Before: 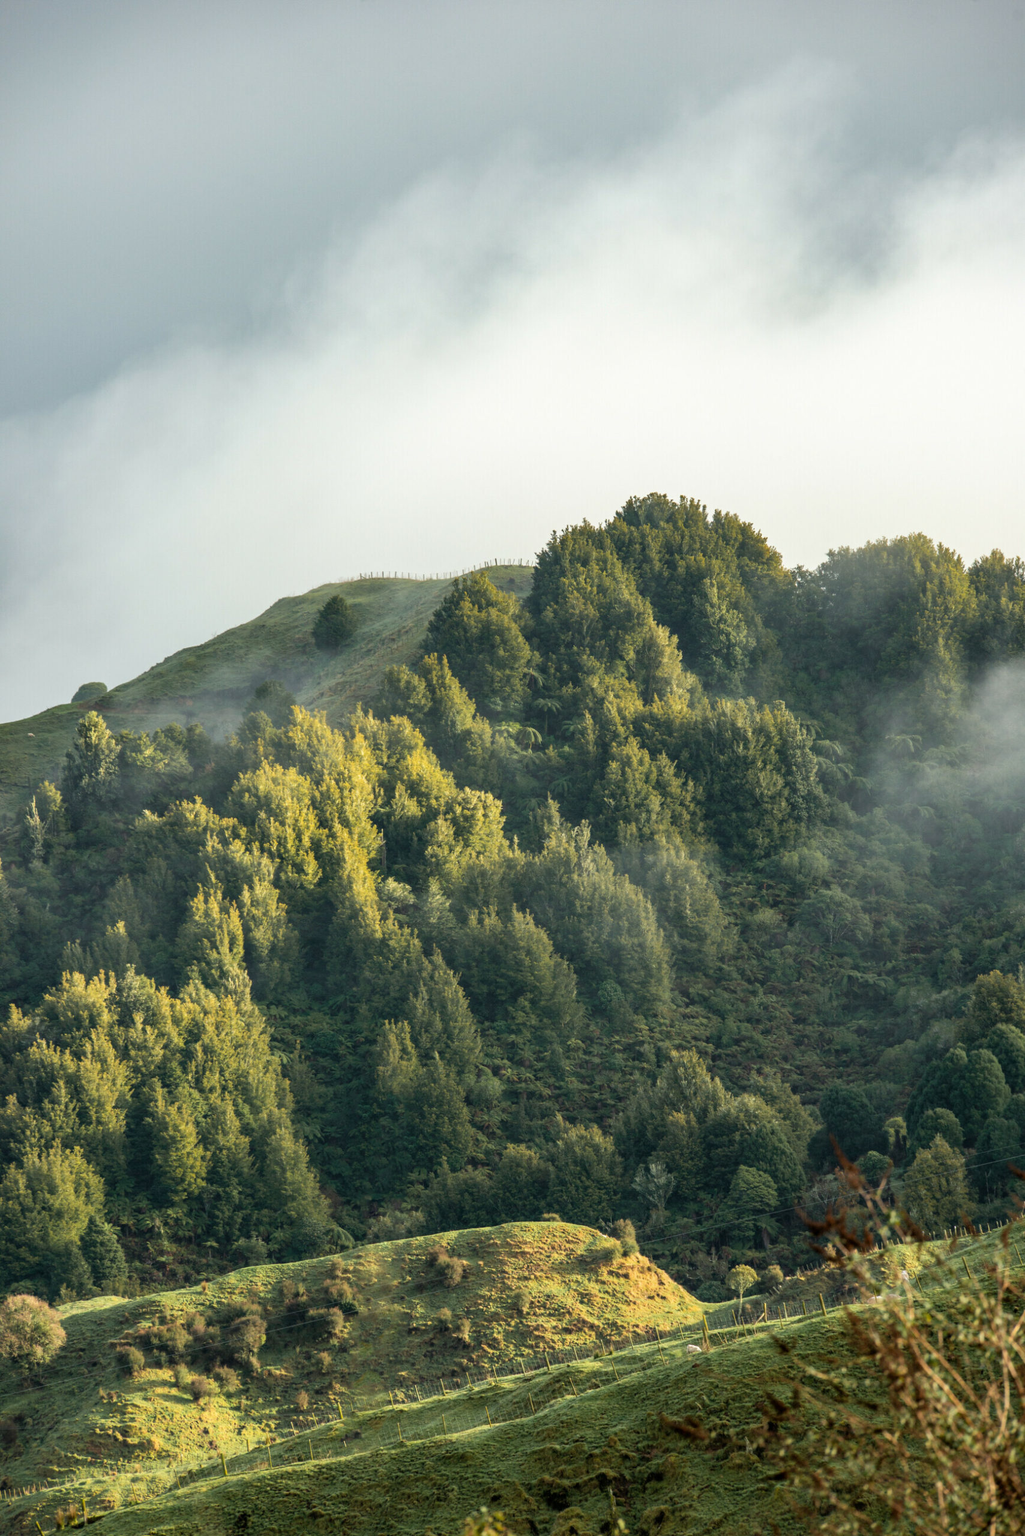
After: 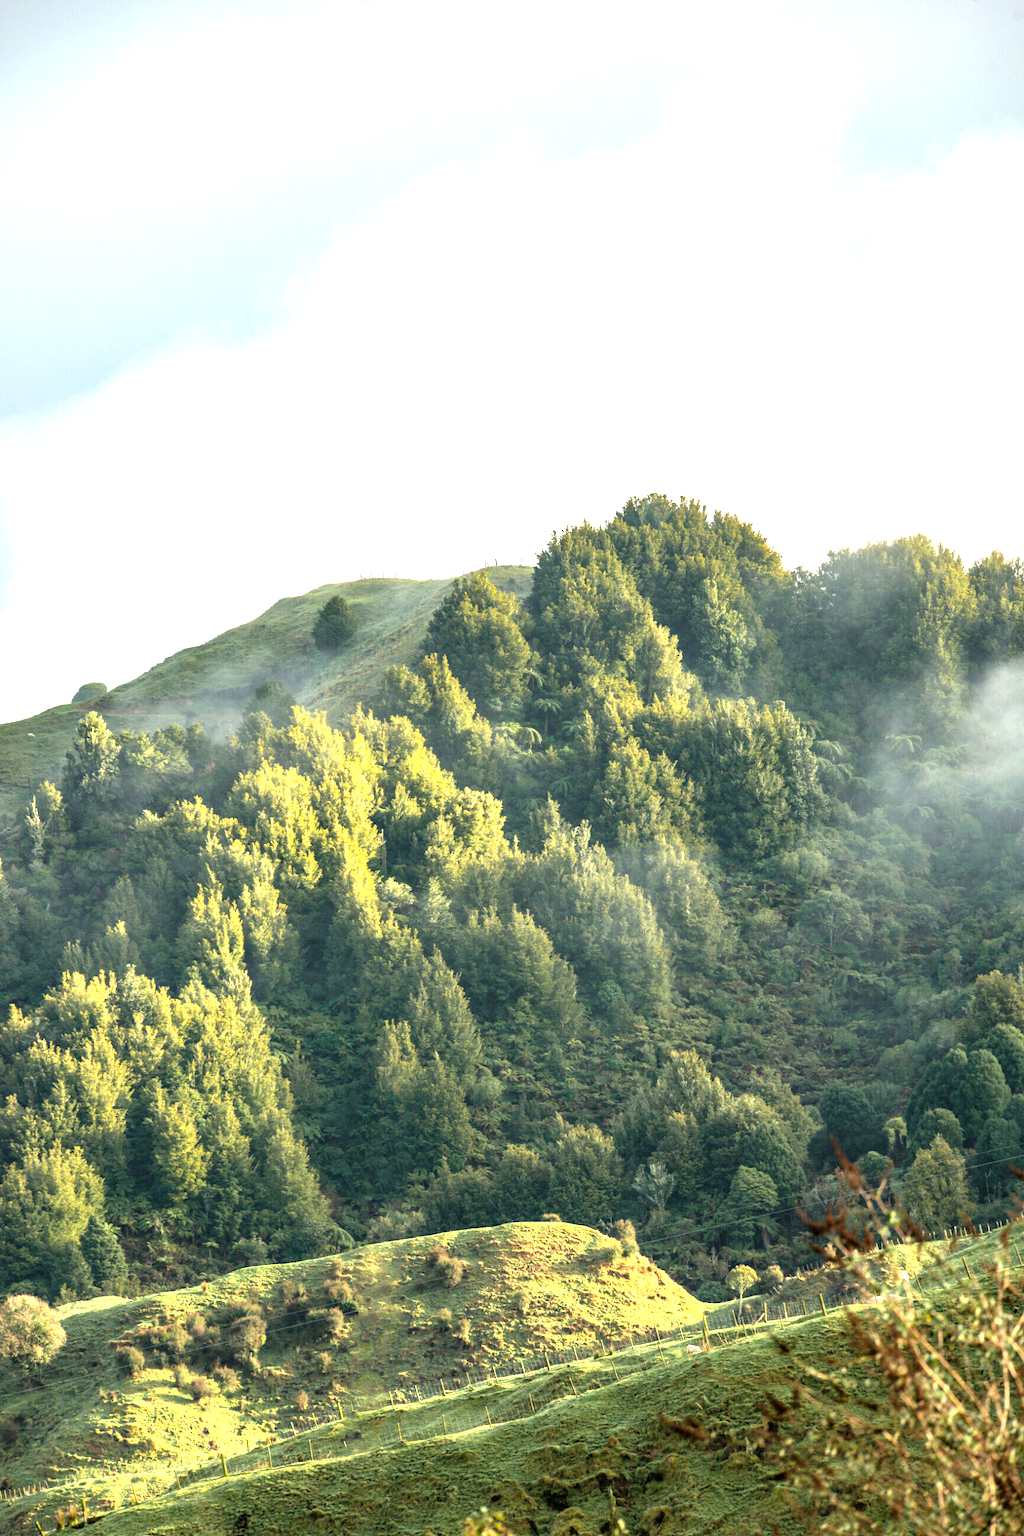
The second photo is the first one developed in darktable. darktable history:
exposure: exposure 1.166 EV, compensate highlight preservation false
